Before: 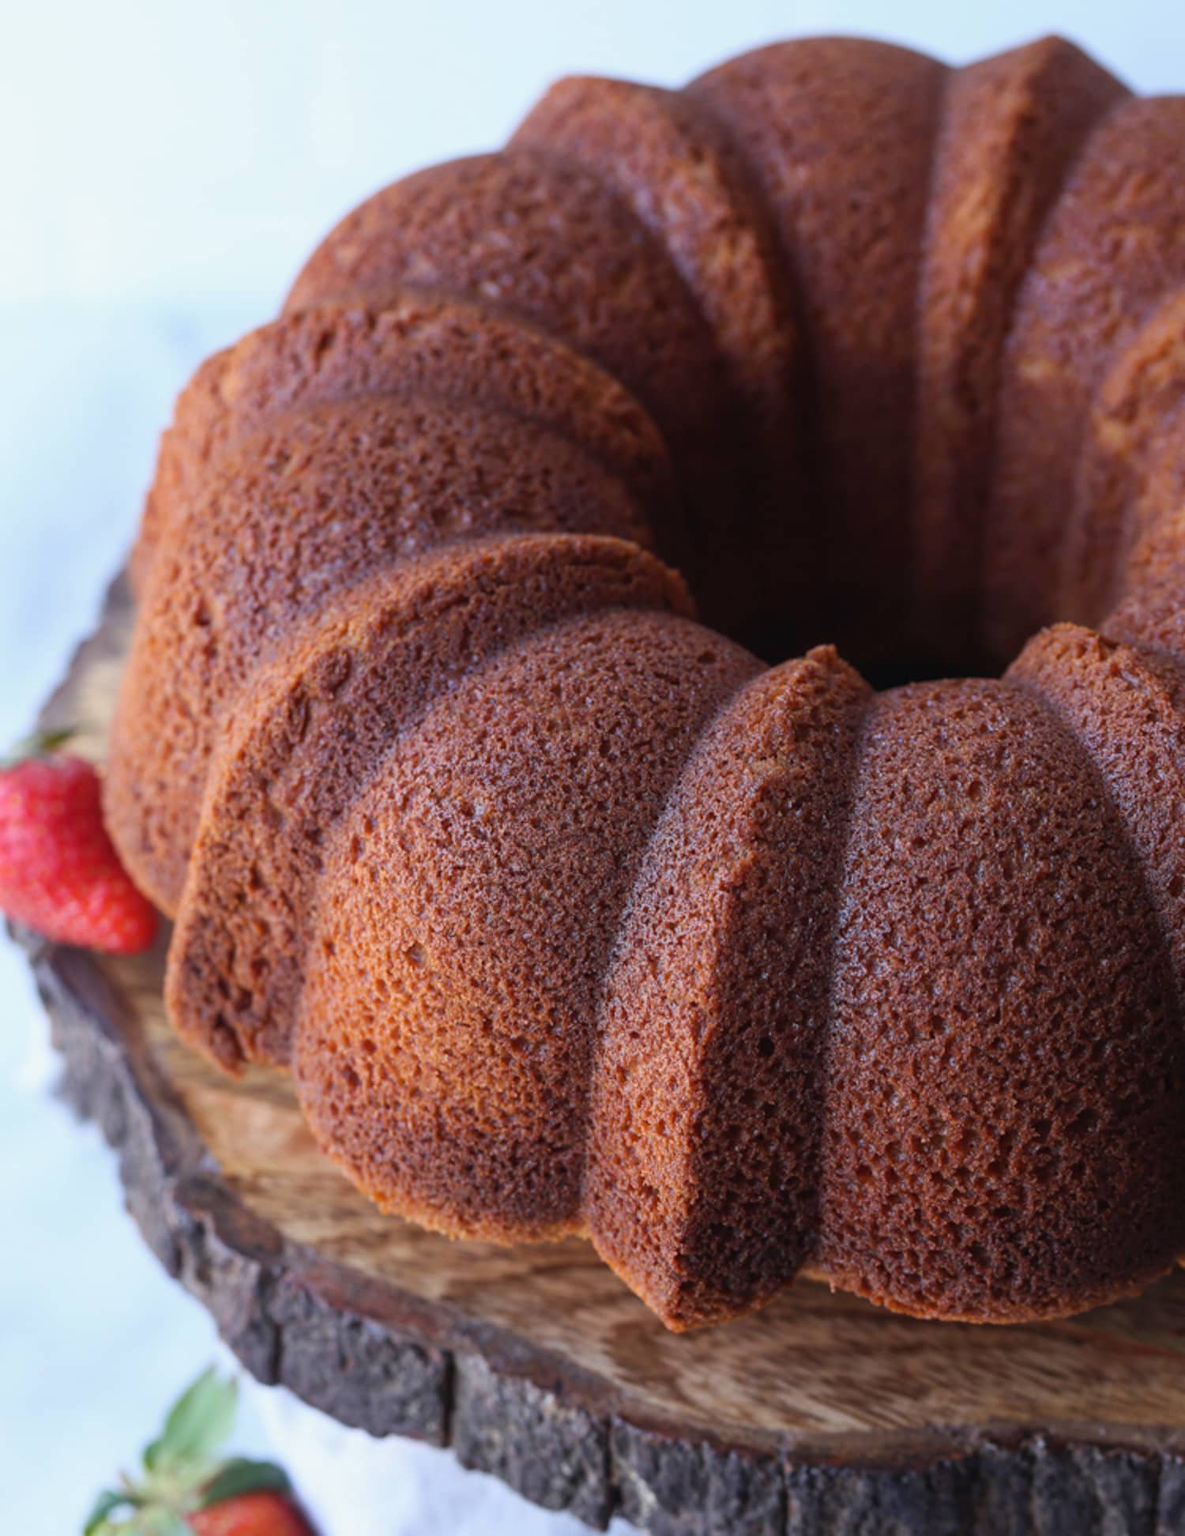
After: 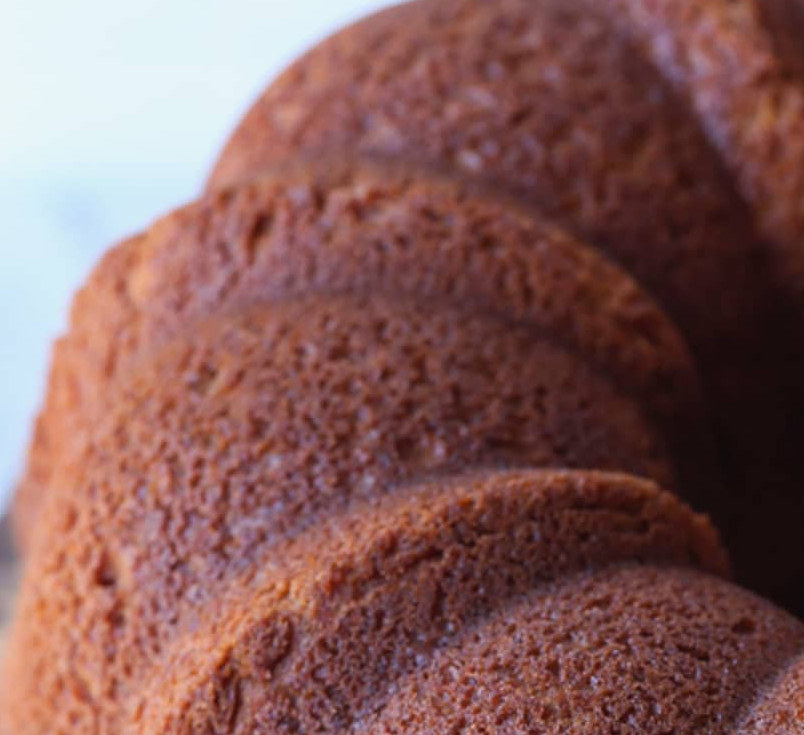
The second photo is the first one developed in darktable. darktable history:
tone equalizer: on, module defaults
crop: left 10.121%, top 10.631%, right 36.218%, bottom 51.526%
